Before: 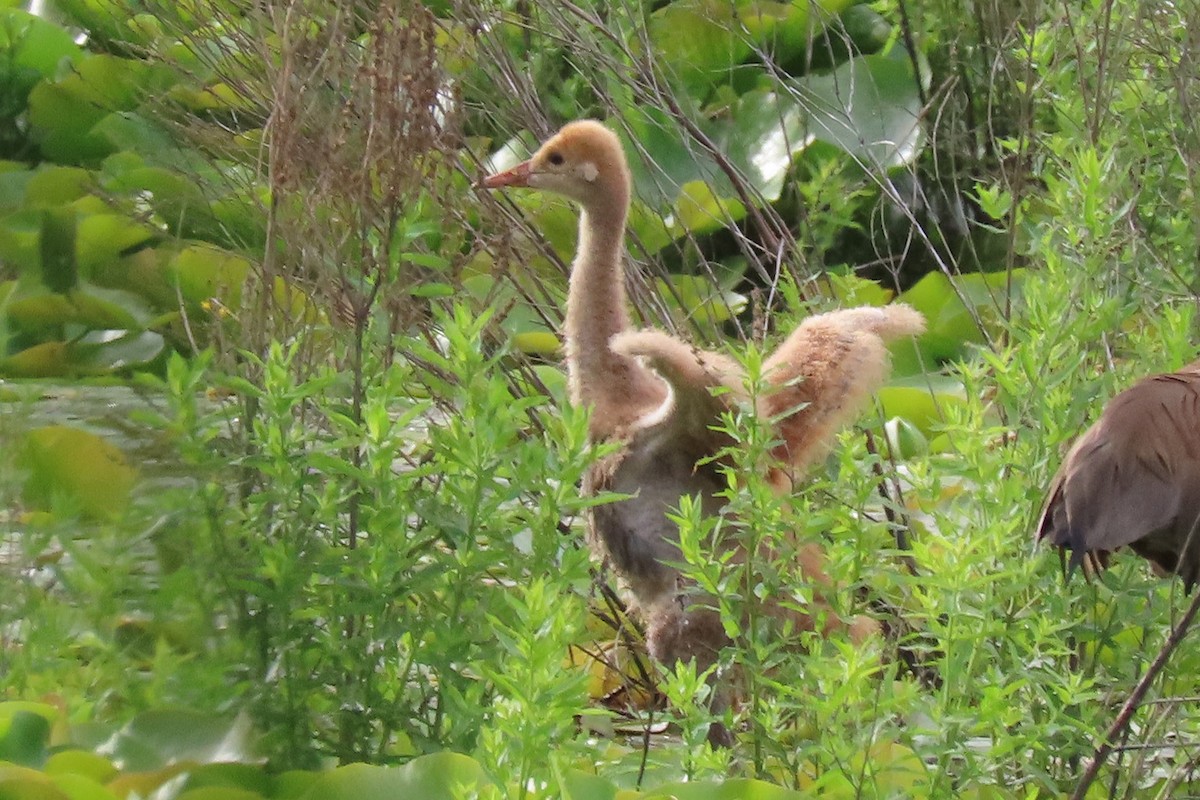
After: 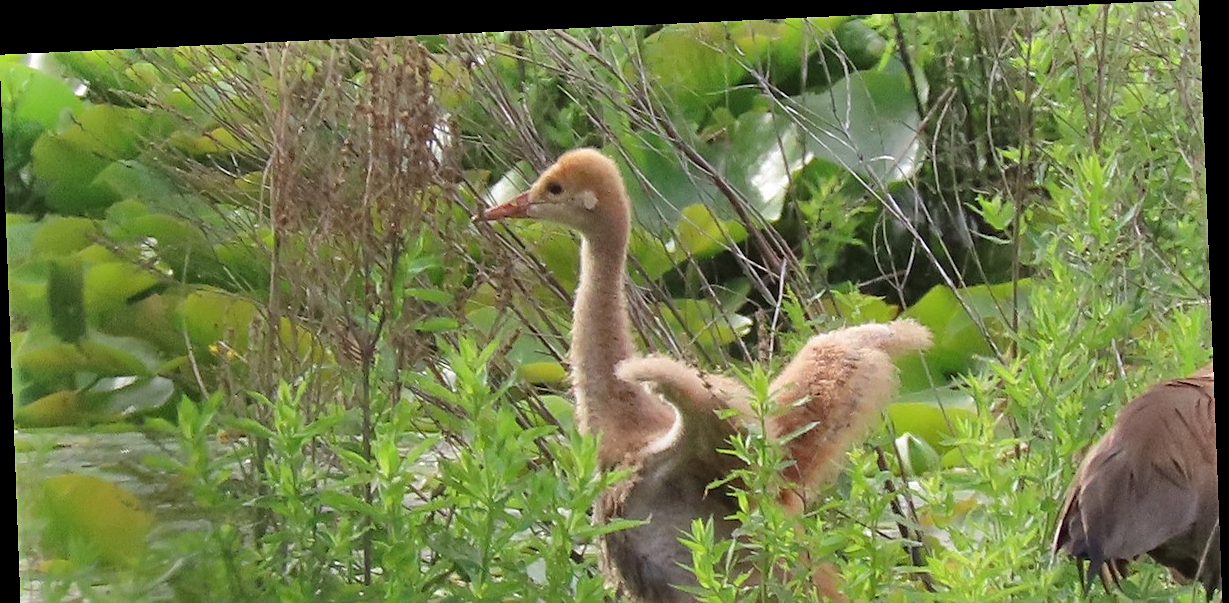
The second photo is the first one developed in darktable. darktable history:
crop: bottom 28.576%
shadows and highlights: highlights color adjustment 0%, soften with gaussian
sharpen: on, module defaults
rotate and perspective: rotation -2.22°, lens shift (horizontal) -0.022, automatic cropping off
